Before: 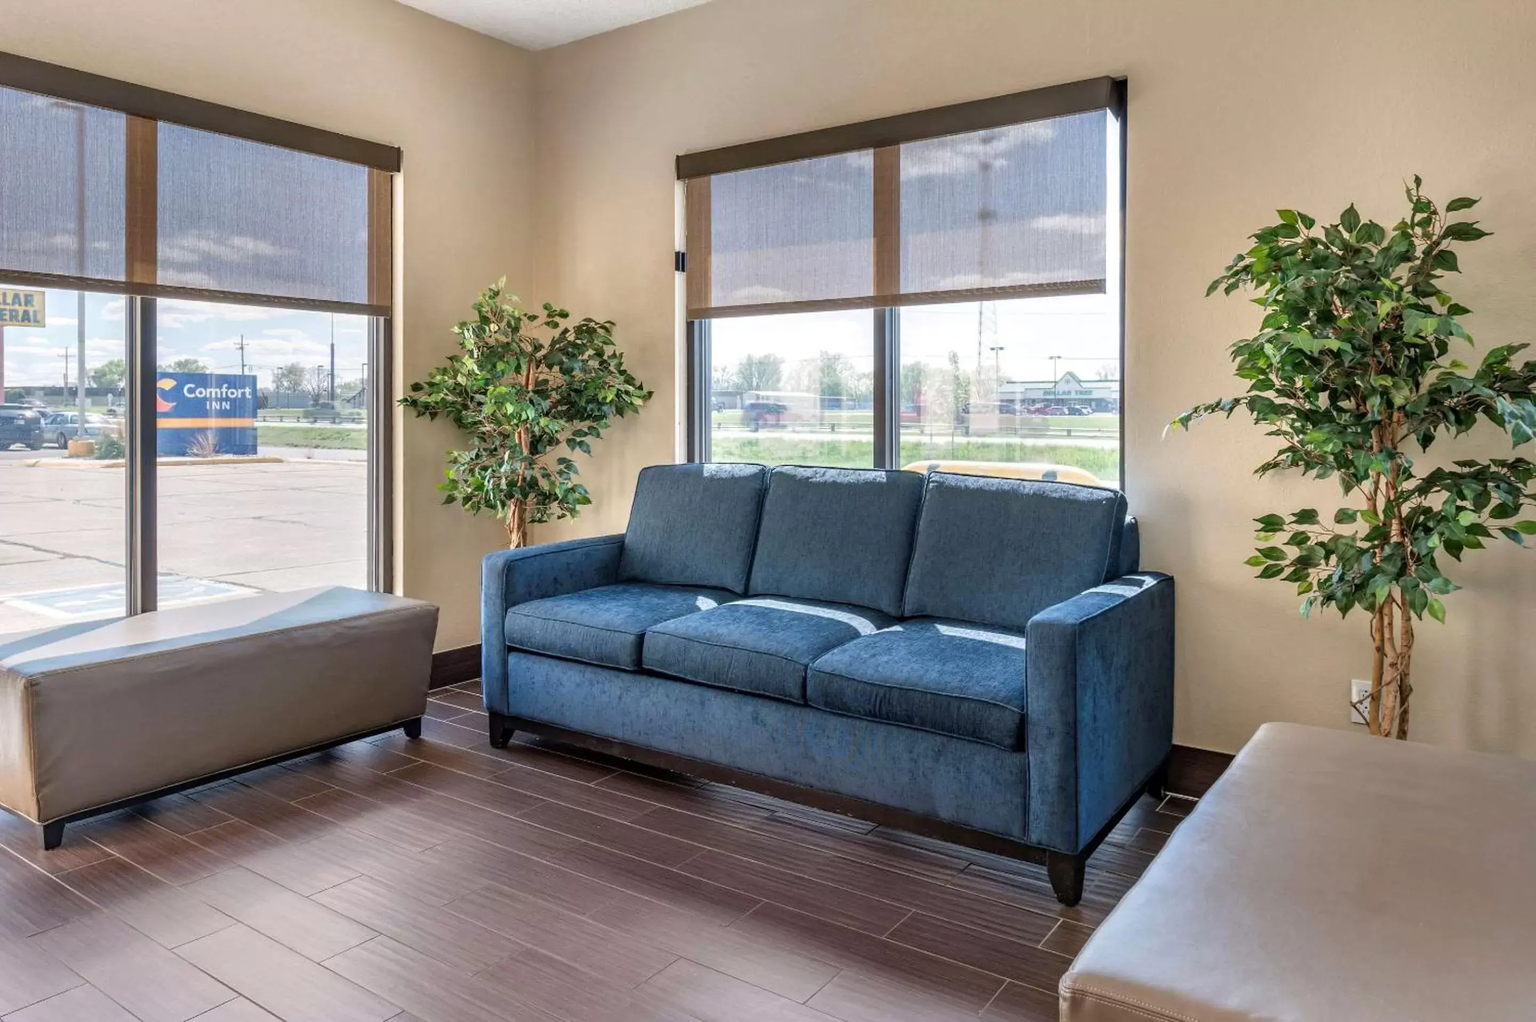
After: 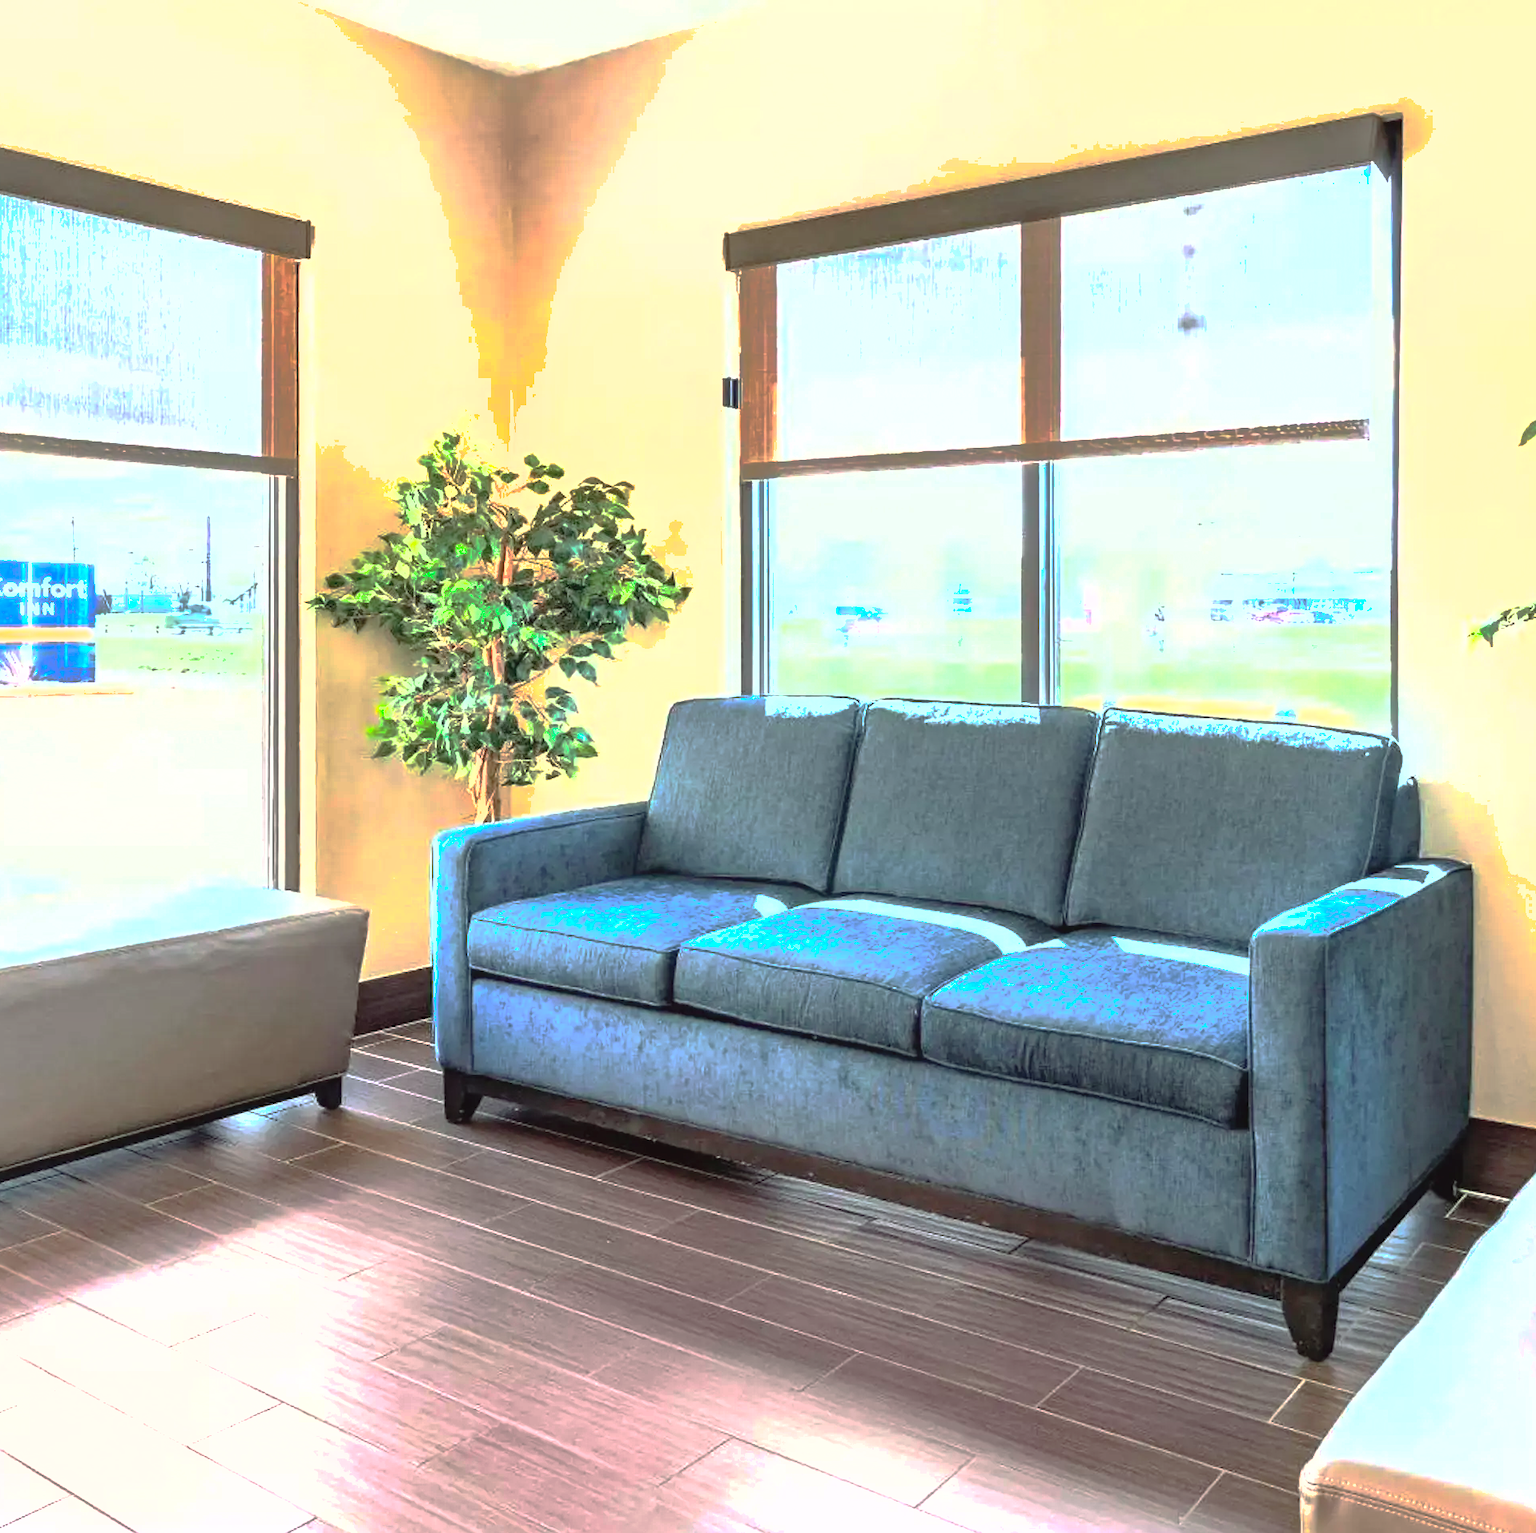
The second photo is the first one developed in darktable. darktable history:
crop and rotate: left 12.627%, right 20.756%
contrast brightness saturation: contrast 0.048
tone curve: curves: ch0 [(0.003, 0.029) (0.188, 0.252) (0.46, 0.56) (0.608, 0.748) (0.871, 0.955) (1, 1)]; ch1 [(0, 0) (0.35, 0.356) (0.45, 0.453) (0.508, 0.515) (0.618, 0.634) (1, 1)]; ch2 [(0, 0) (0.456, 0.469) (0.5, 0.5) (0.634, 0.625) (1, 1)], color space Lab, independent channels, preserve colors none
shadows and highlights: on, module defaults
base curve: curves: ch0 [(0, 0) (0.826, 0.587) (1, 1)], preserve colors none
tone equalizer: -8 EV -0.388 EV, -7 EV -0.375 EV, -6 EV -0.299 EV, -5 EV -0.231 EV, -3 EV 0.232 EV, -2 EV 0.355 EV, -1 EV 0.387 EV, +0 EV 0.446 EV
color correction: highlights a* -8.44, highlights b* 3.43
exposure: exposure 1.149 EV, compensate exposure bias true, compensate highlight preservation false
